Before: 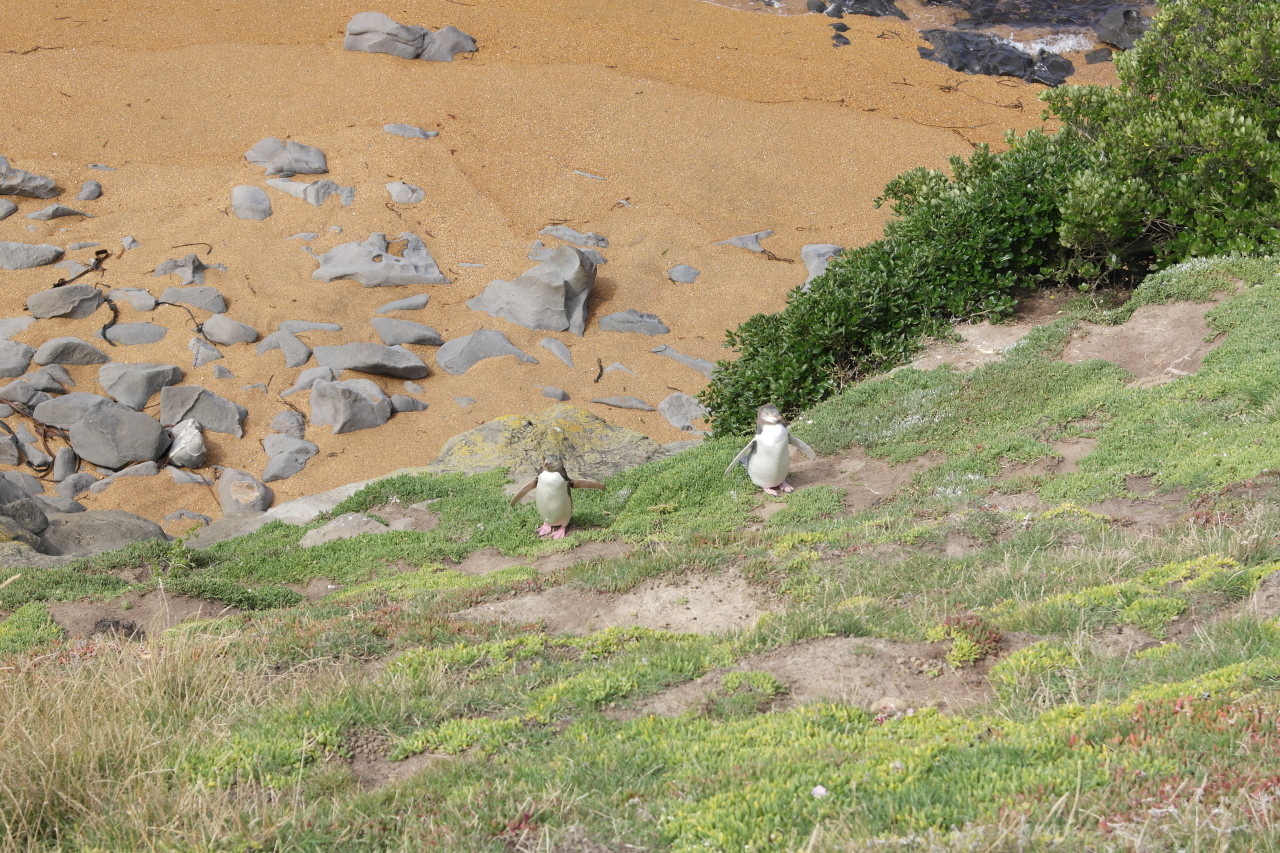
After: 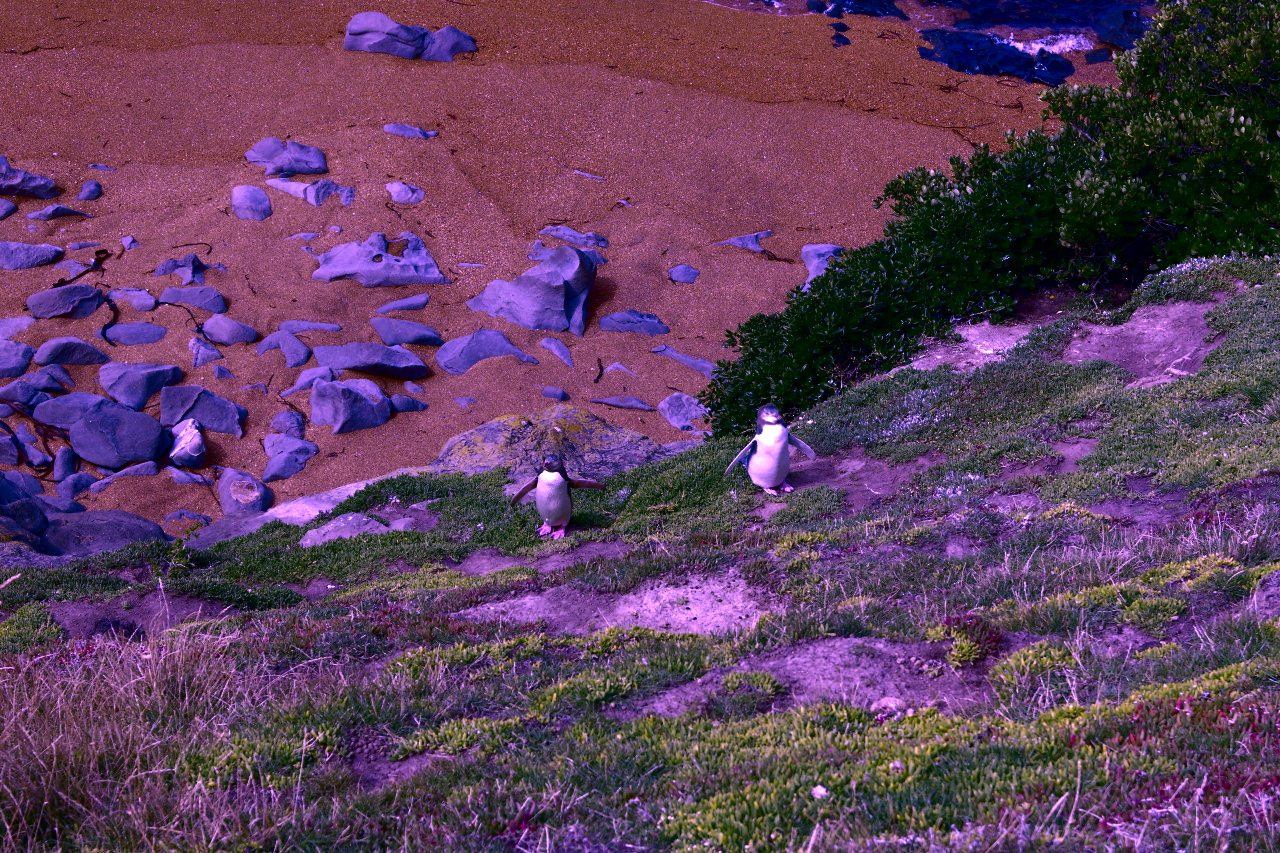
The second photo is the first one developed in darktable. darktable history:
white balance: red 0.98, blue 1.61
color zones: curves: ch1 [(0.113, 0.438) (0.75, 0.5)]; ch2 [(0.12, 0.526) (0.75, 0.5)]
color correction: highlights a* 40, highlights b* 40, saturation 0.69
exposure: black level correction 0.001, exposure 0.14 EV, compensate highlight preservation false
contrast brightness saturation: brightness -1, saturation 1
